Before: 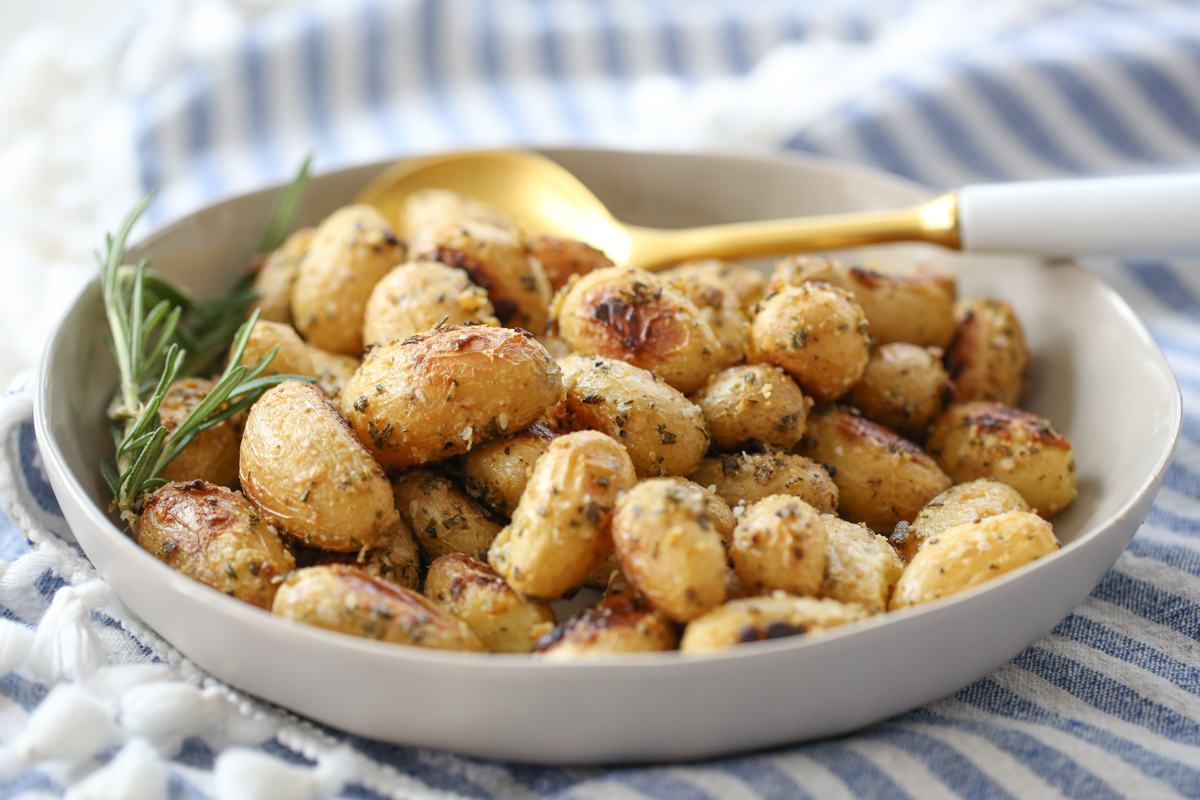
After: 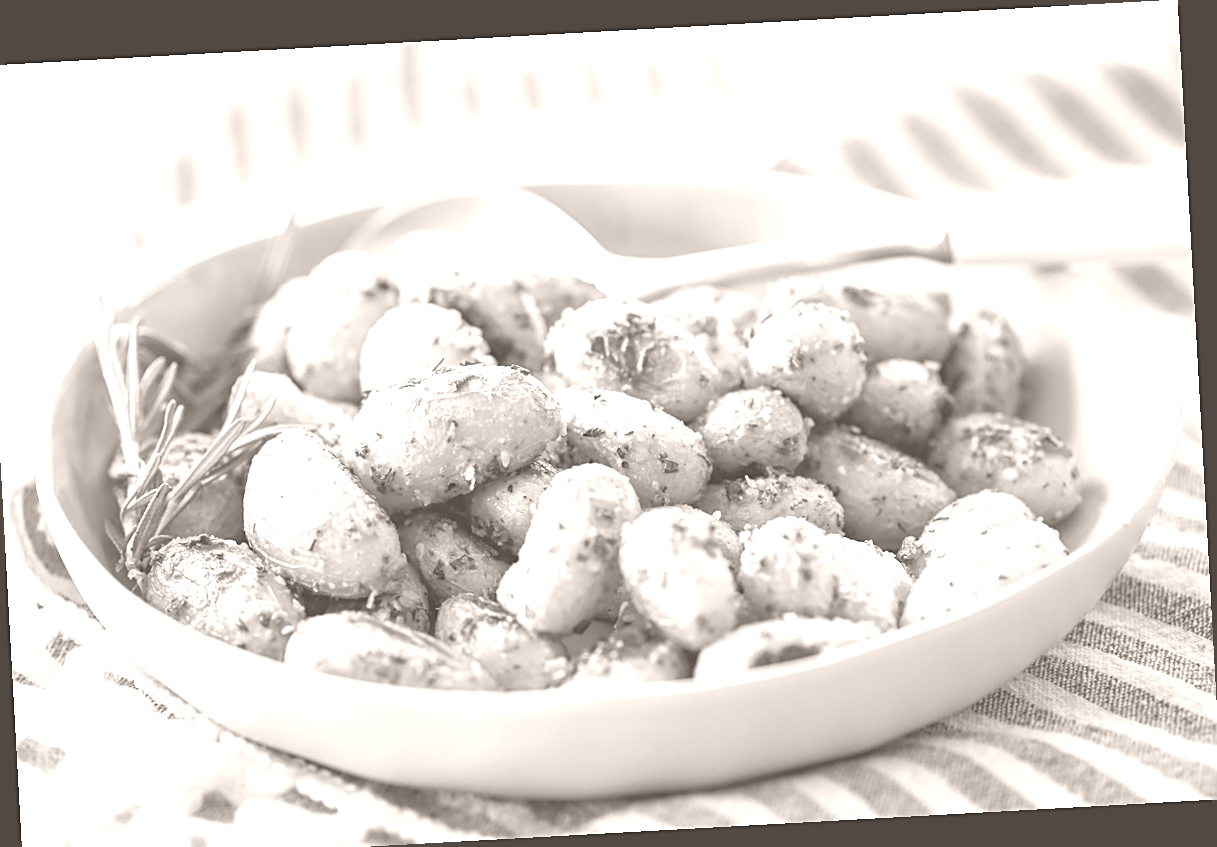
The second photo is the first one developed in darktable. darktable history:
colorize: hue 34.49°, saturation 35.33%, source mix 100%, lightness 55%, version 1
sharpen: on, module defaults
crop: left 1.743%, right 0.268%, bottom 2.011%
rotate and perspective: rotation -3.18°, automatic cropping off
exposure: compensate highlight preservation false
tone equalizer: on, module defaults
